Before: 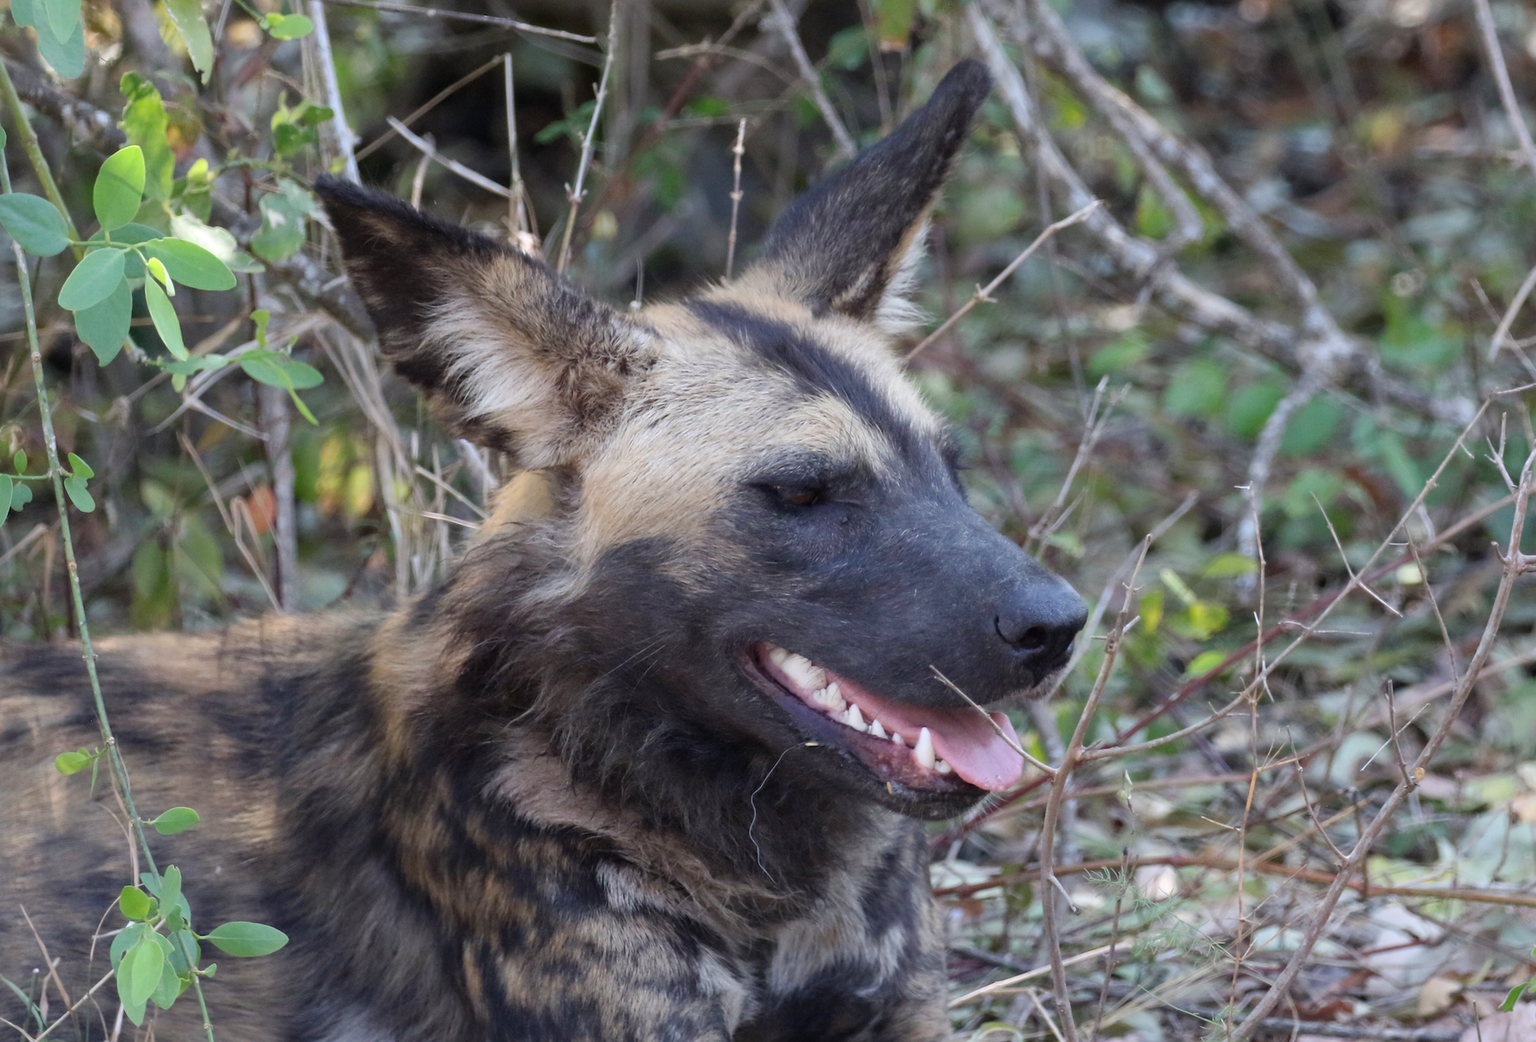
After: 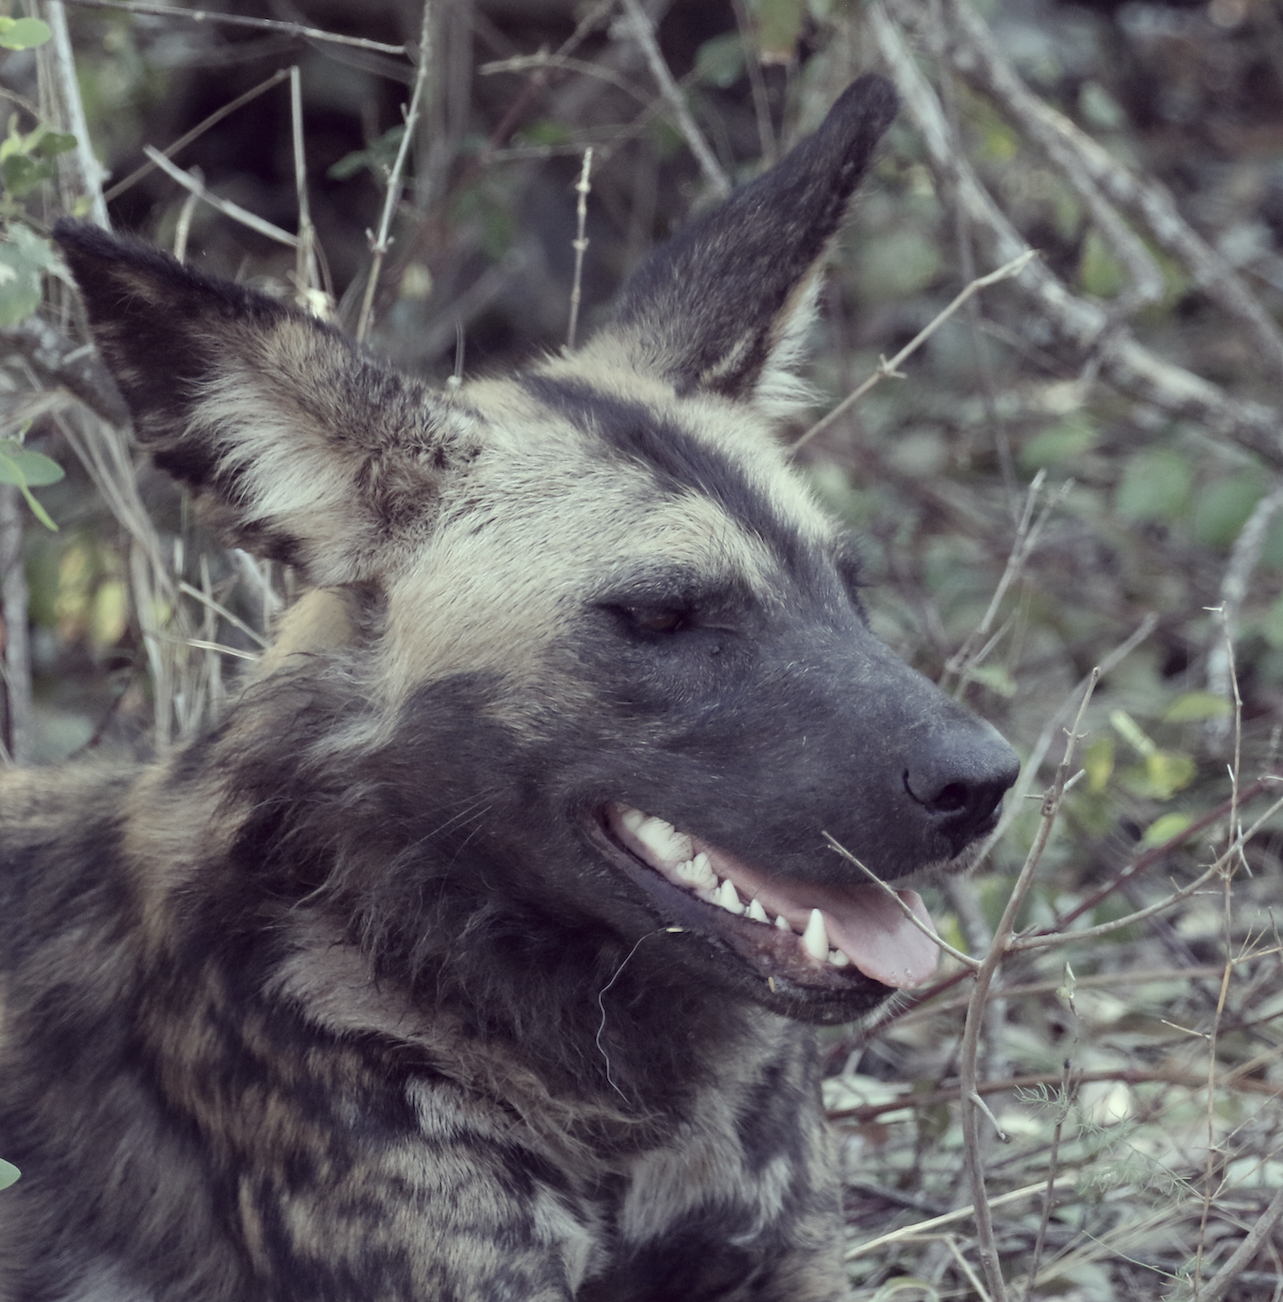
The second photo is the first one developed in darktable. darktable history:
crop and rotate: left 17.732%, right 15.423%
color correction: highlights a* -20.17, highlights b* 20.27, shadows a* 20.03, shadows b* -20.46, saturation 0.43
